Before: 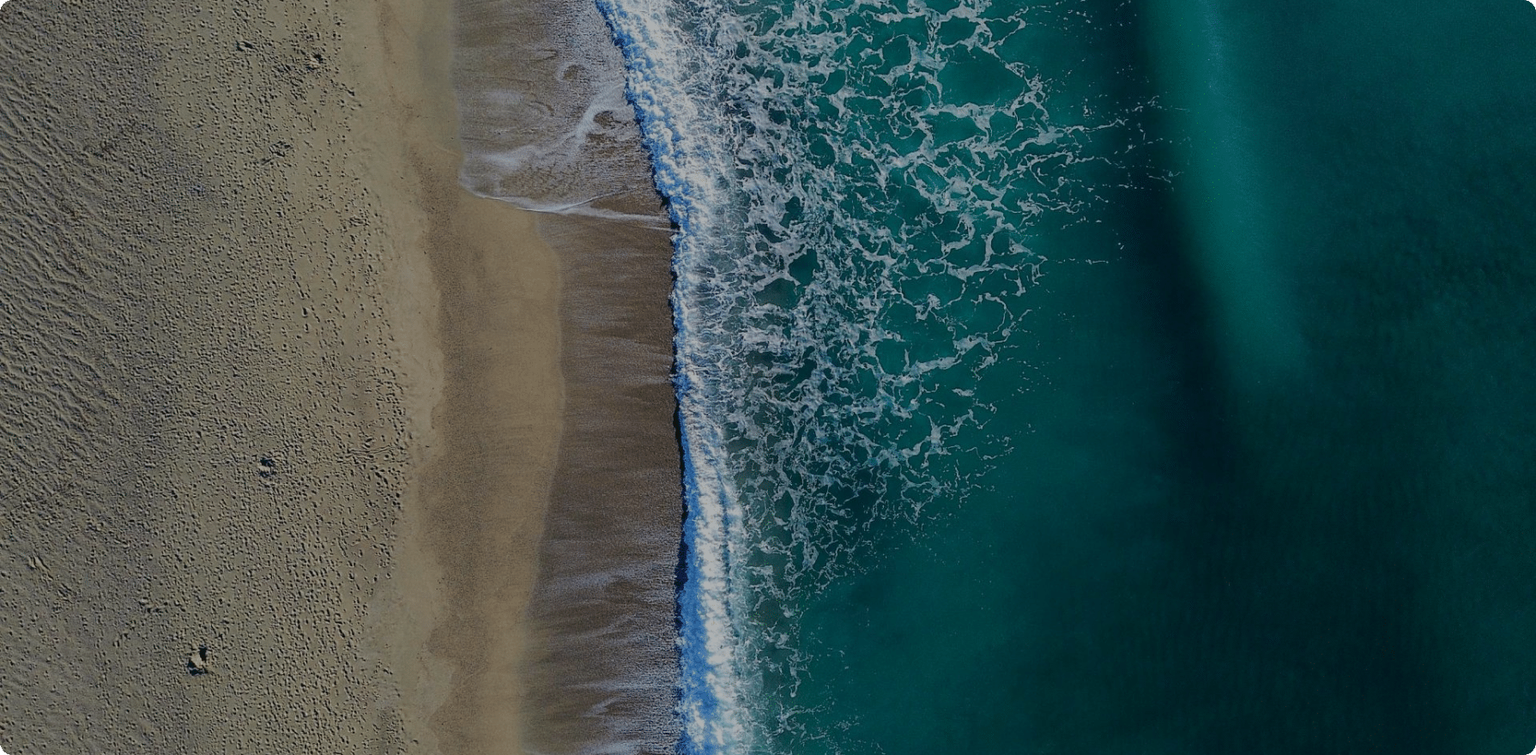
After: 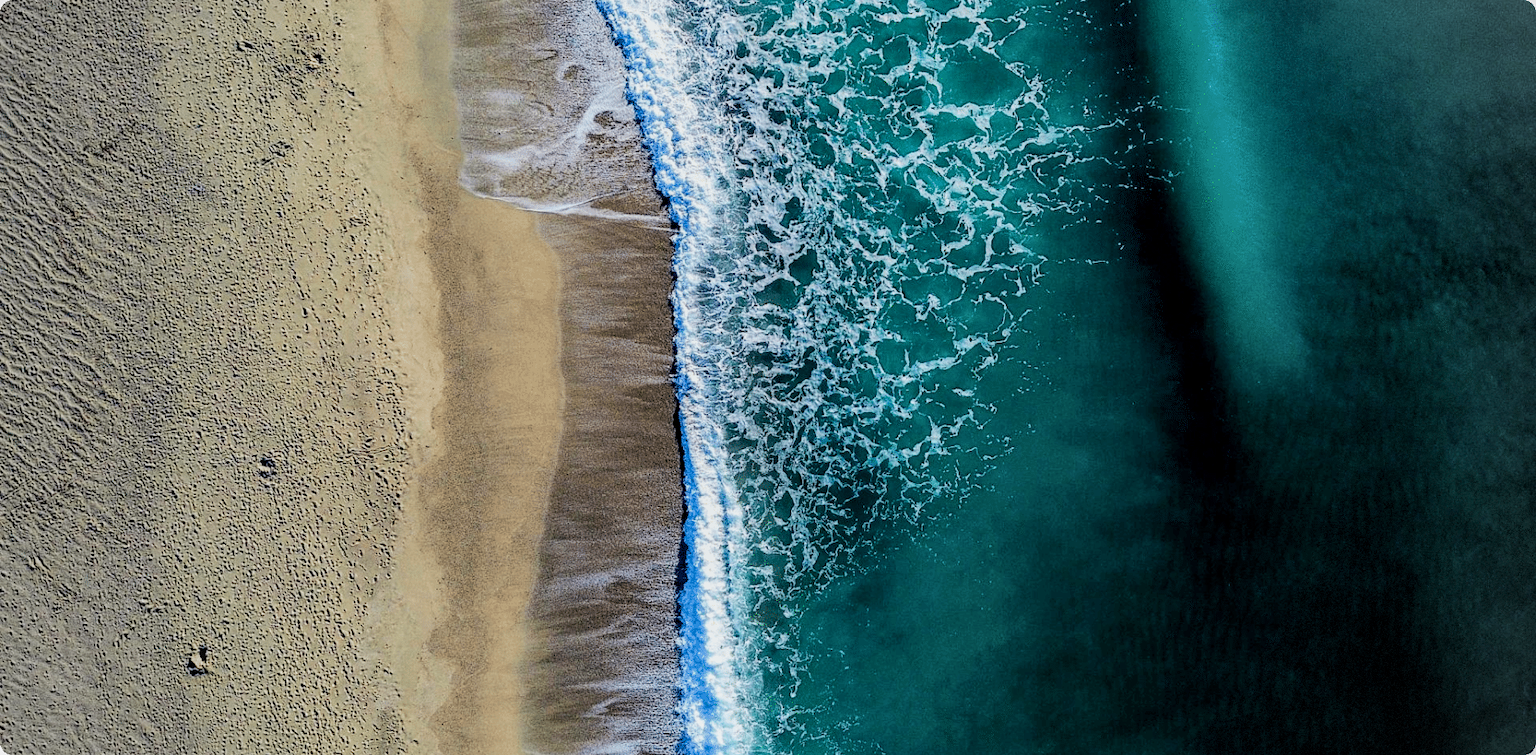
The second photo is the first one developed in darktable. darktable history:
color balance rgb: shadows lift › luminance -20.334%, global offset › luminance -0.894%, perceptual saturation grading › global saturation 25.427%
exposure: black level correction 0, exposure 1.199 EV, compensate exposure bias true, compensate highlight preservation false
filmic rgb: black relative exposure -5.11 EV, white relative exposure 3.98 EV, hardness 2.91, contrast 1.299
local contrast: on, module defaults
vignetting: fall-off start 75.05%, brightness -0.219, width/height ratio 1.077, dithering 8-bit output
